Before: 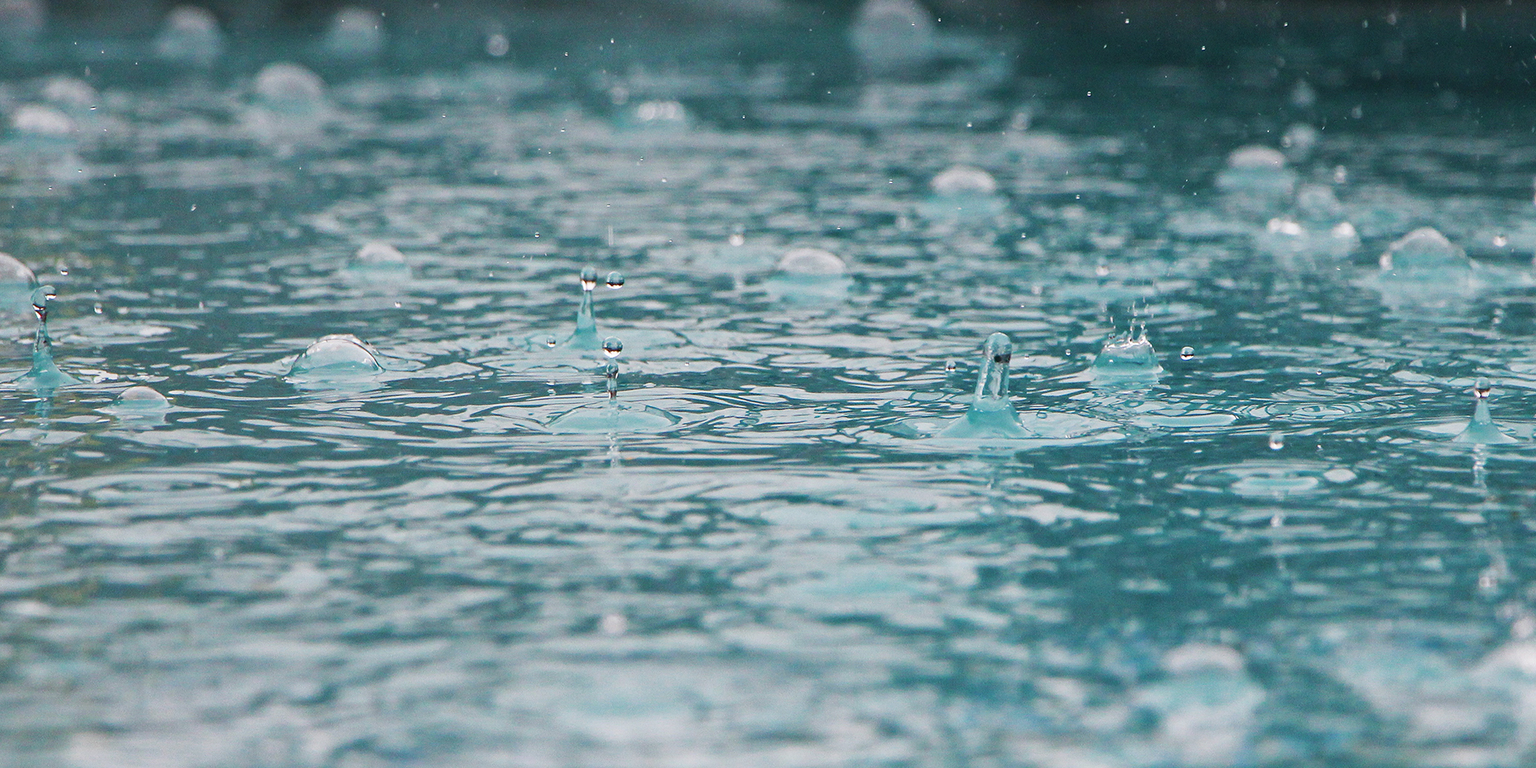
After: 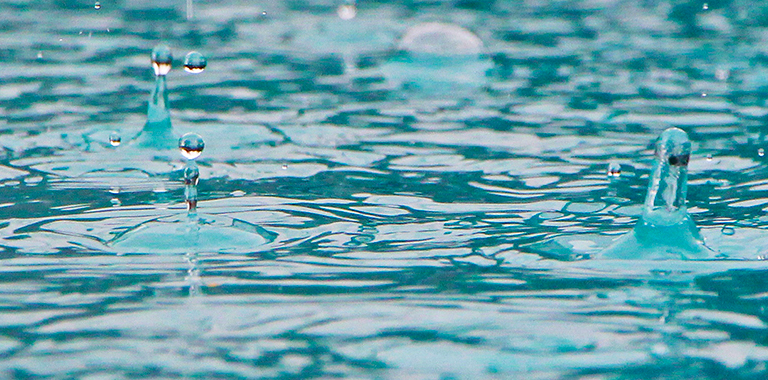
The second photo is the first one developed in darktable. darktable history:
velvia: strength 22.31%
color balance rgb: perceptual saturation grading › global saturation 25.332%, global vibrance 25.23%
tone equalizer: on, module defaults
crop: left 29.943%, top 30.099%, right 30.027%, bottom 30.249%
